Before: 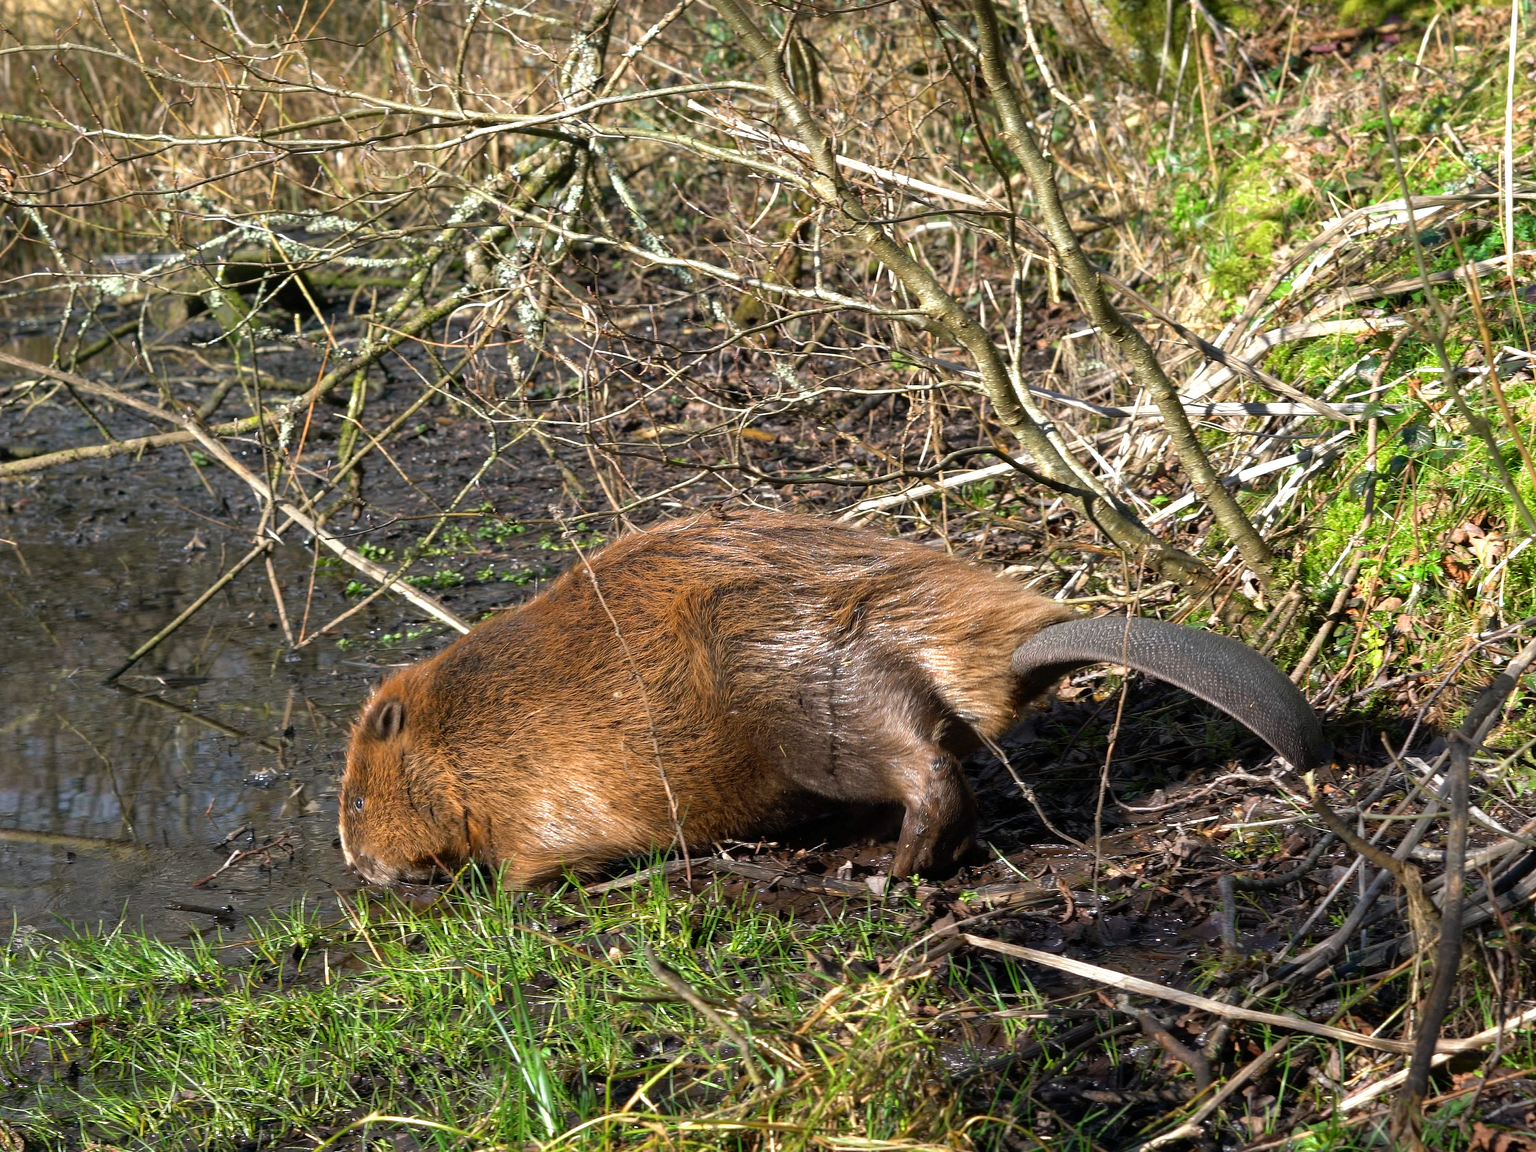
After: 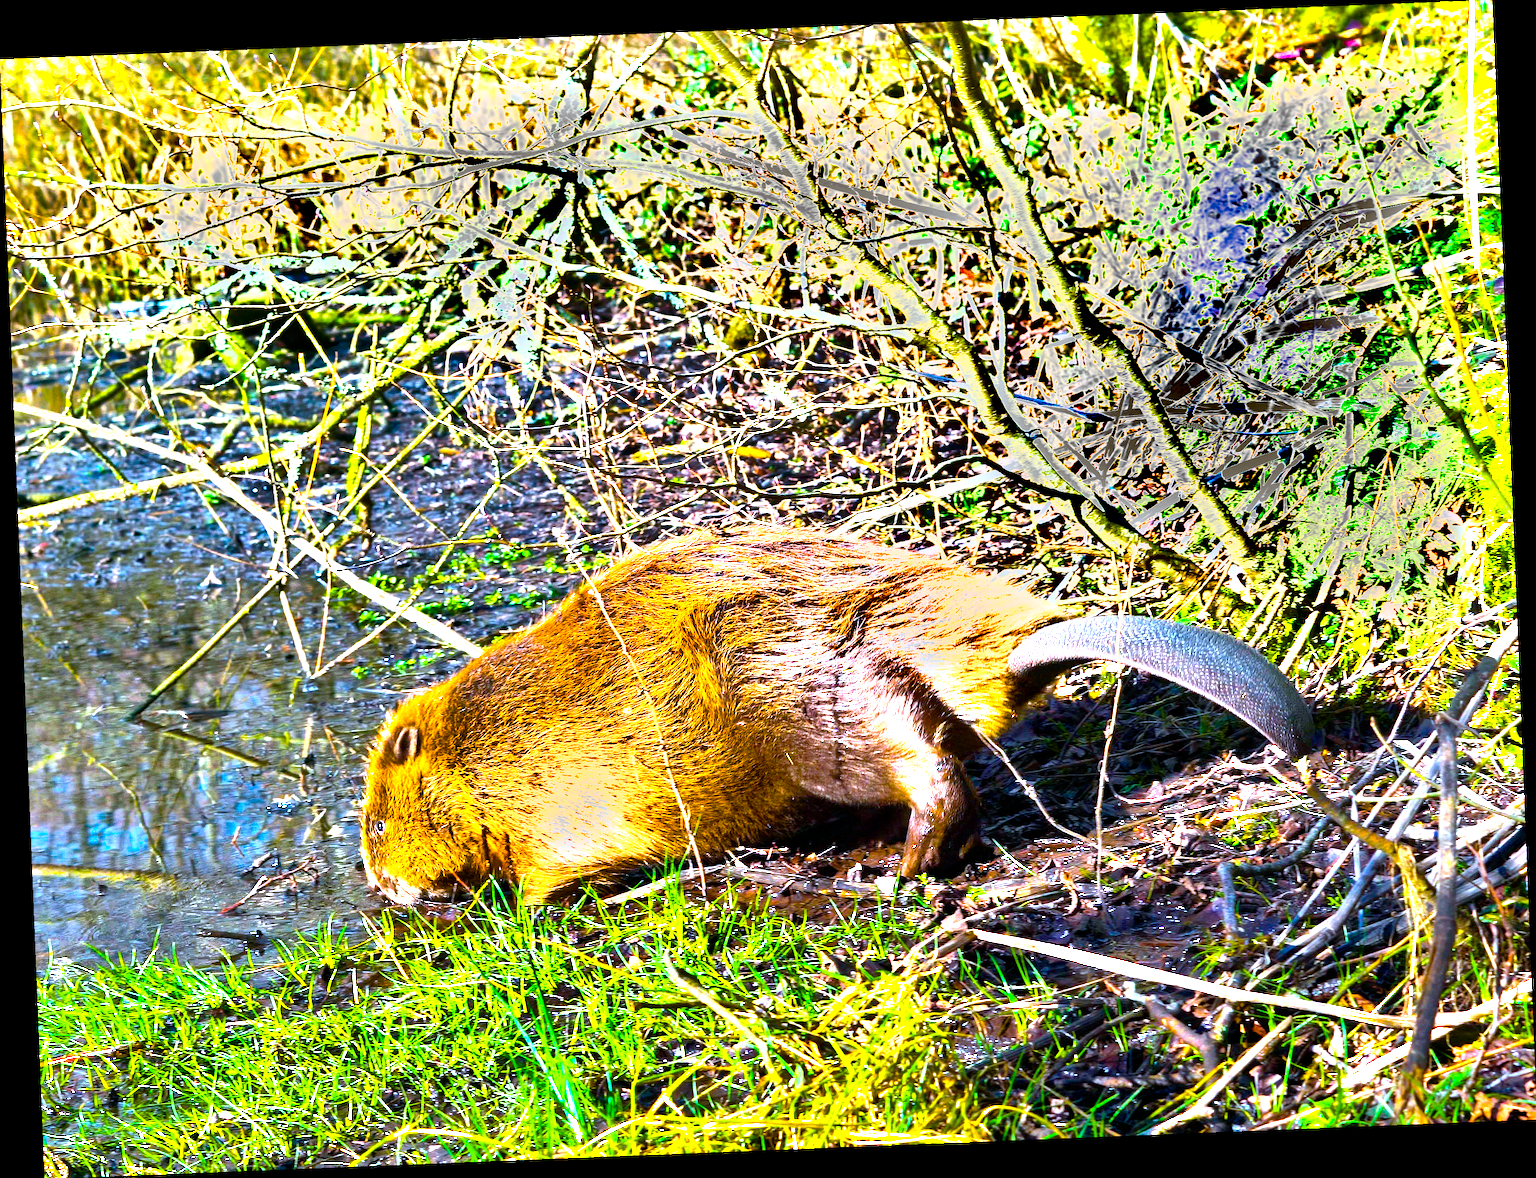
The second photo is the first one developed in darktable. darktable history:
rotate and perspective: rotation -2.29°, automatic cropping off
white balance: emerald 1
shadows and highlights: soften with gaussian
color calibration: output R [0.994, 0.059, -0.119, 0], output G [-0.036, 1.09, -0.119, 0], output B [0.078, -0.108, 0.961, 0], illuminant custom, x 0.371, y 0.382, temperature 4281.14 K
color balance rgb: linear chroma grading › global chroma 20%, perceptual saturation grading › global saturation 65%, perceptual saturation grading › highlights 60%, perceptual saturation grading › mid-tones 50%, perceptual saturation grading › shadows 50%, perceptual brilliance grading › global brilliance 30%, perceptual brilliance grading › highlights 50%, perceptual brilliance grading › mid-tones 50%, perceptual brilliance grading › shadows -22%, global vibrance 20%
